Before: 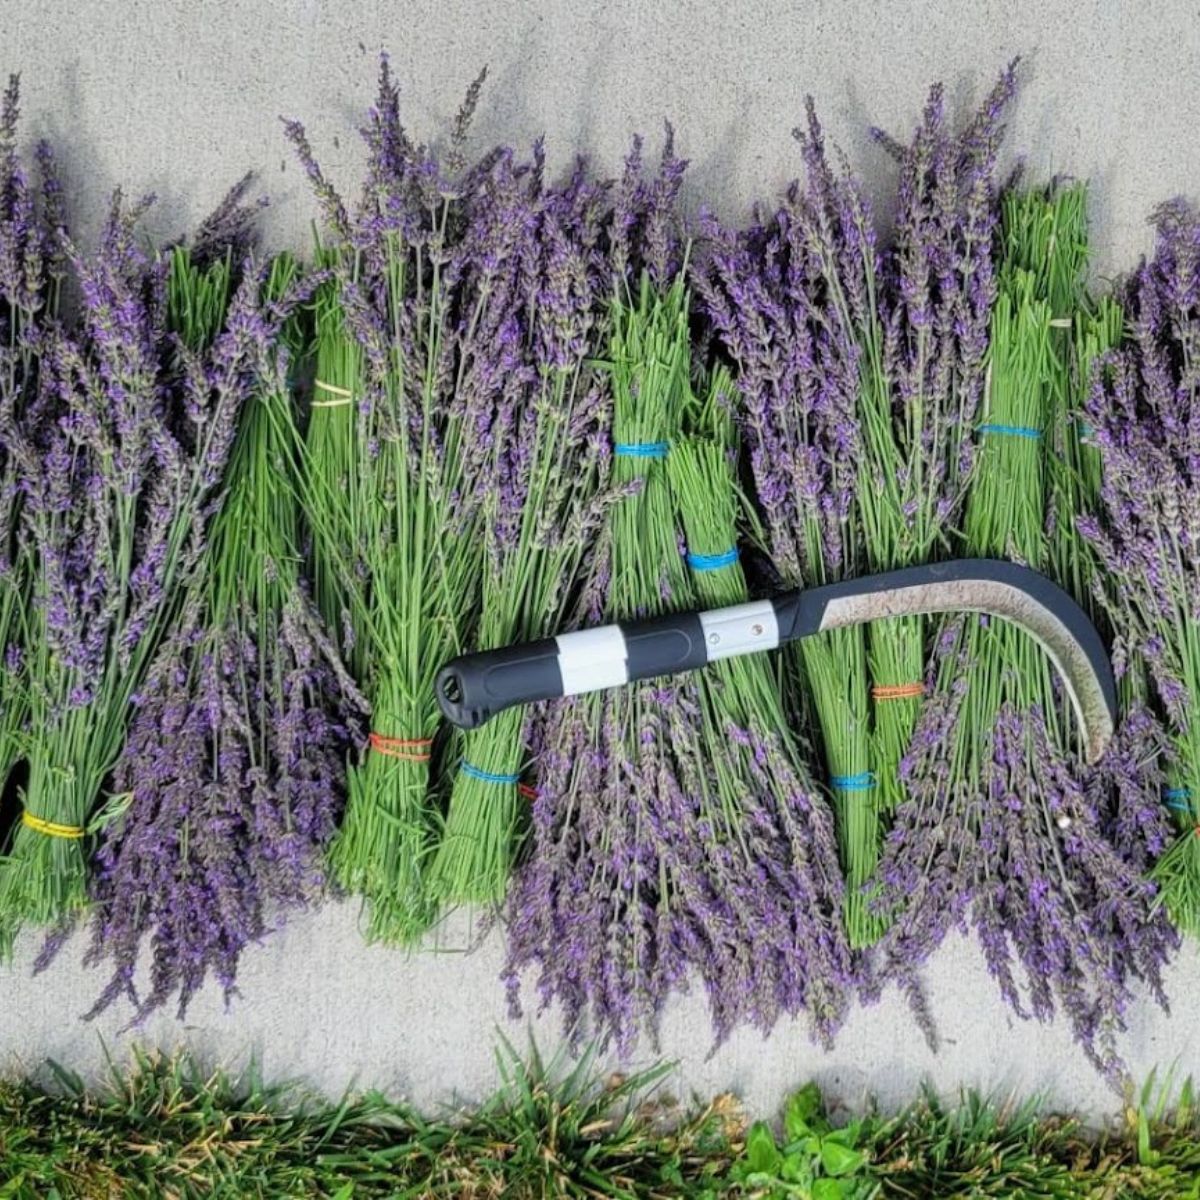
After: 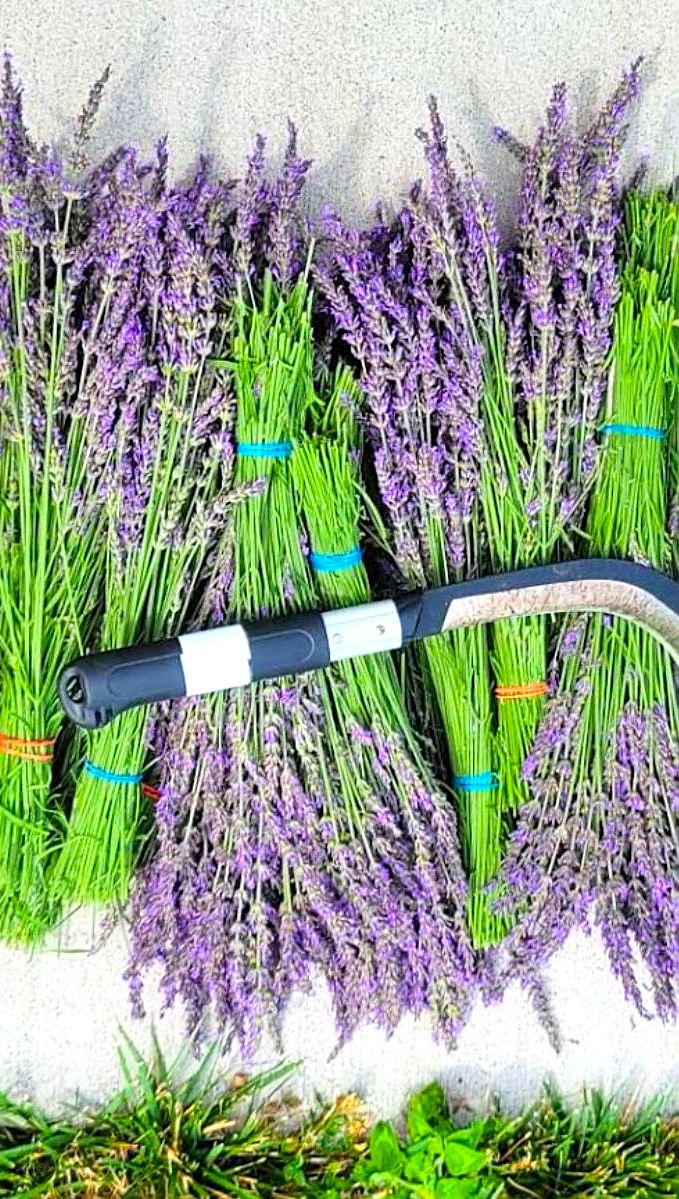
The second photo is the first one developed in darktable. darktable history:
sharpen: on, module defaults
crop: left 31.458%, top 0%, right 11.876%
color balance rgb: linear chroma grading › global chroma 15%, perceptual saturation grading › global saturation 30%
exposure: exposure 0.6 EV, compensate highlight preservation false
contrast brightness saturation: contrast 0.1, brightness 0.03, saturation 0.09
